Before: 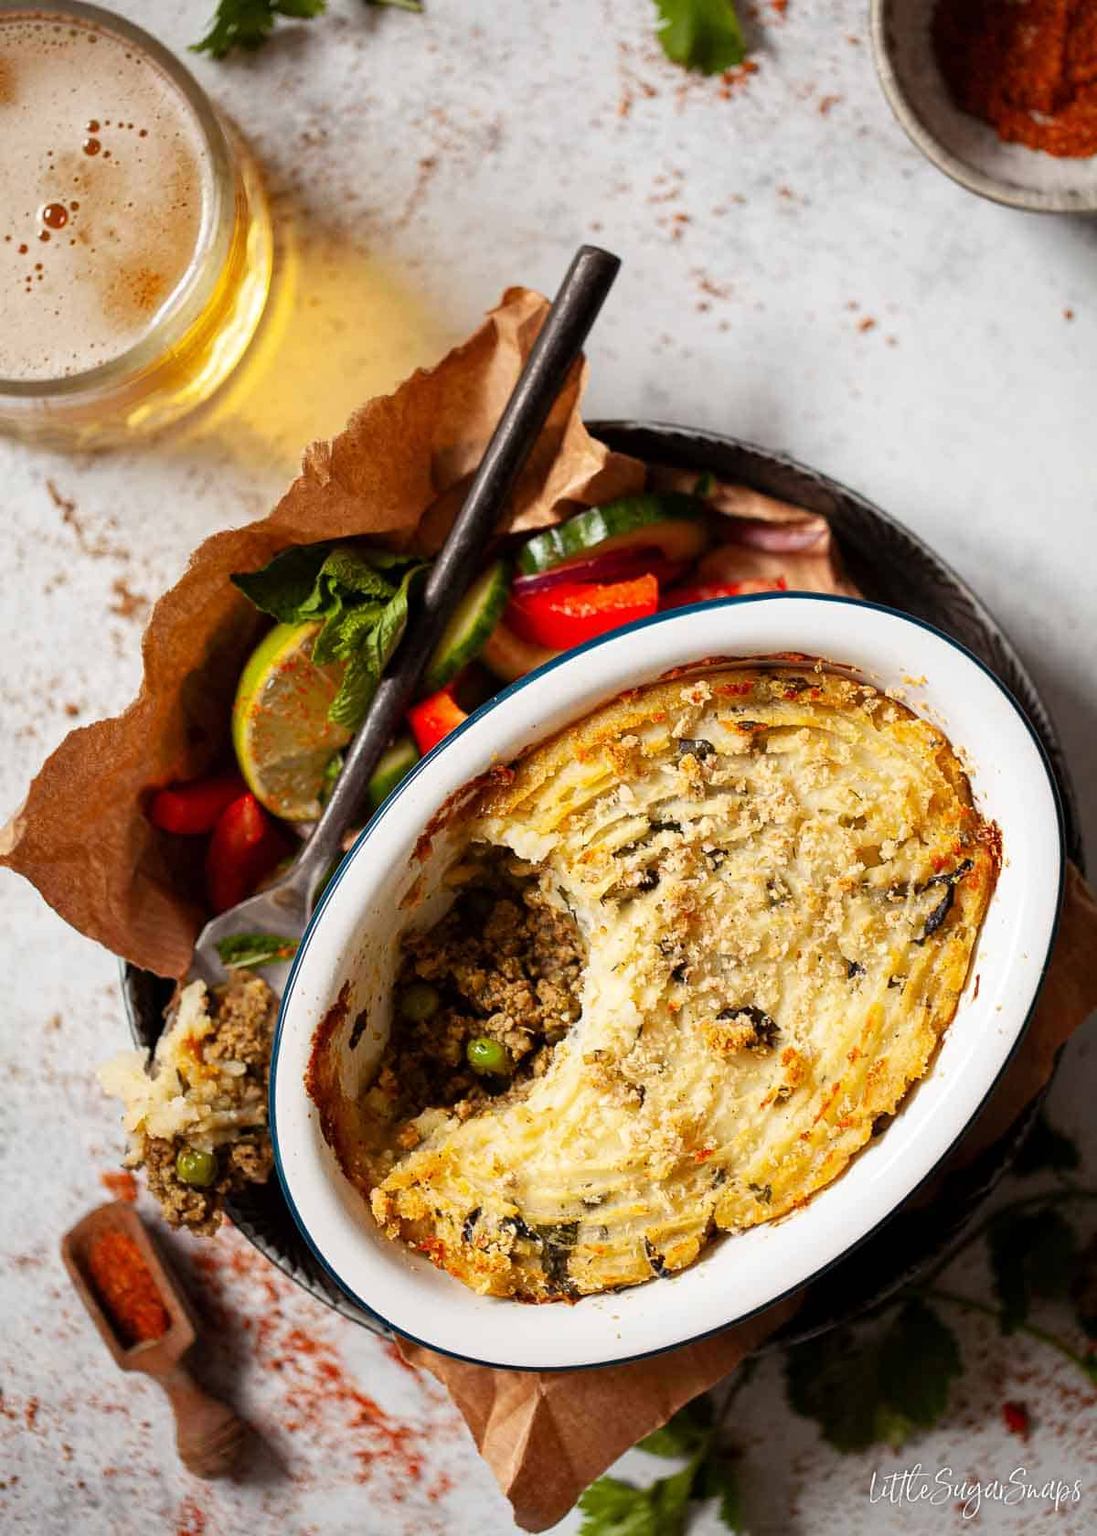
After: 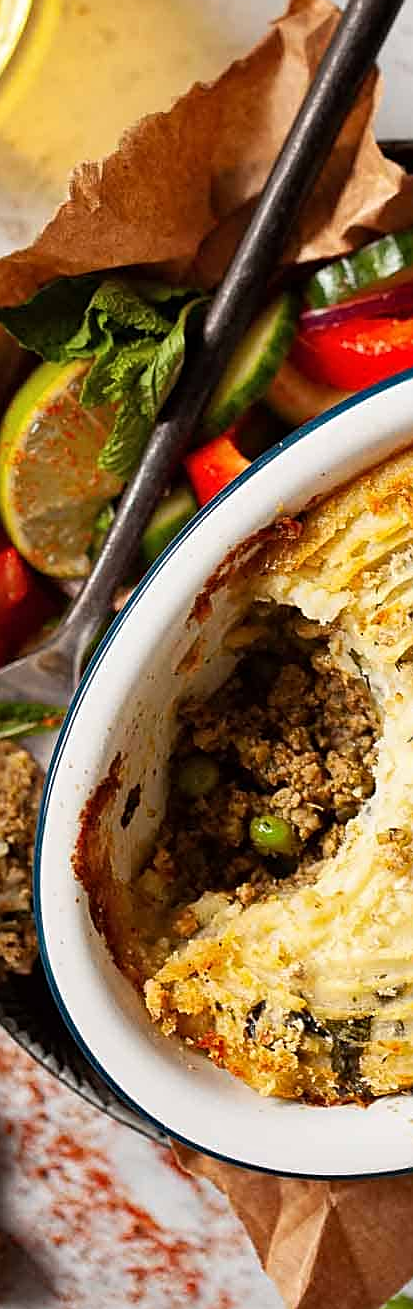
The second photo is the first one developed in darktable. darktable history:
crop and rotate: left 21.829%, top 19.077%, right 43.682%, bottom 2.967%
shadows and highlights: shadows 37.31, highlights -27.97, highlights color adjustment 31.8%, soften with gaussian
tone equalizer: on, module defaults
sharpen: on, module defaults
